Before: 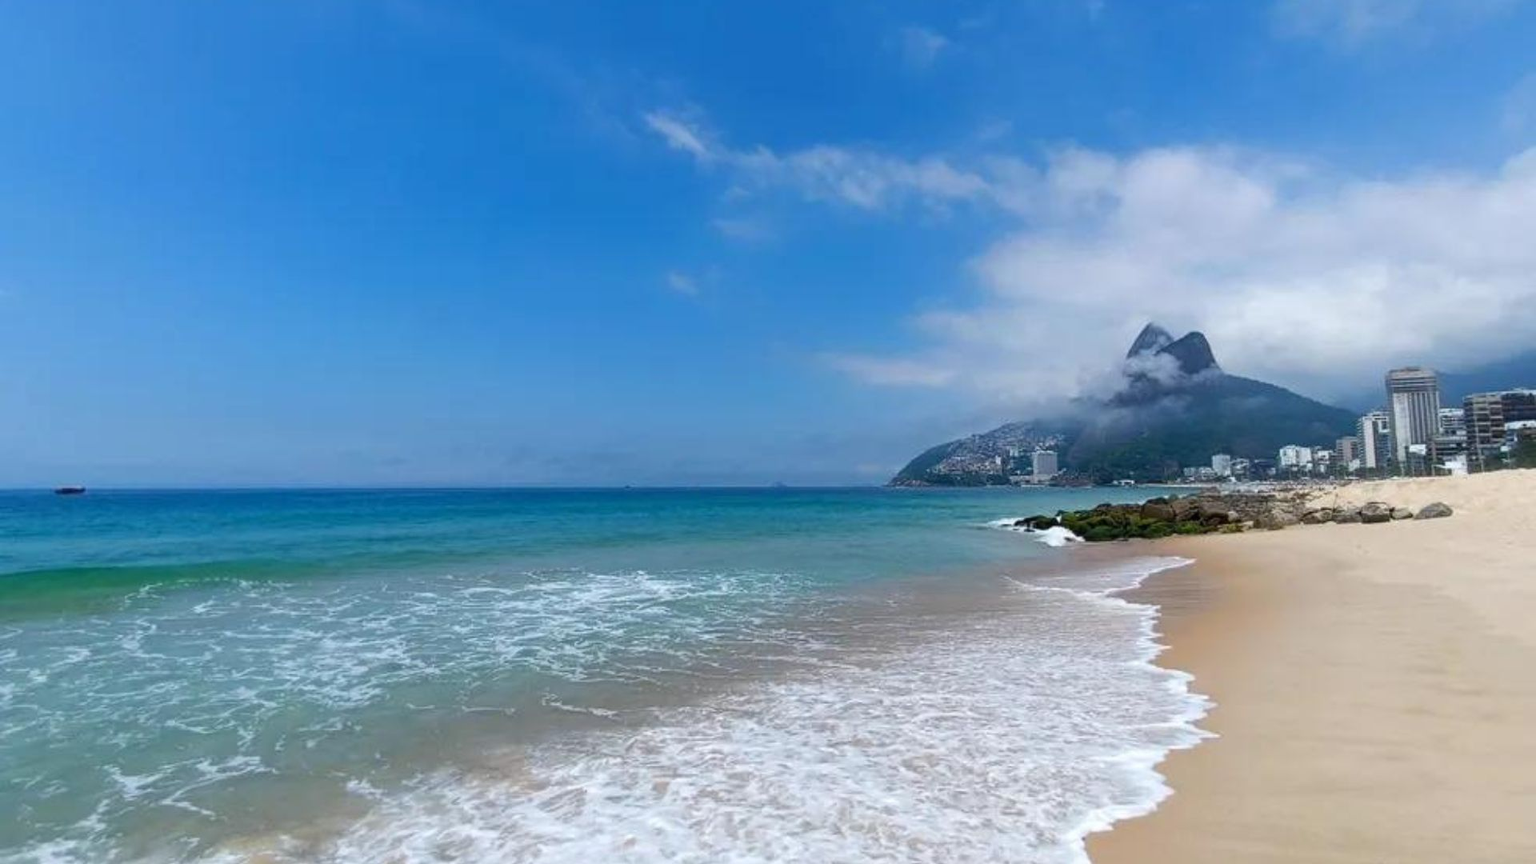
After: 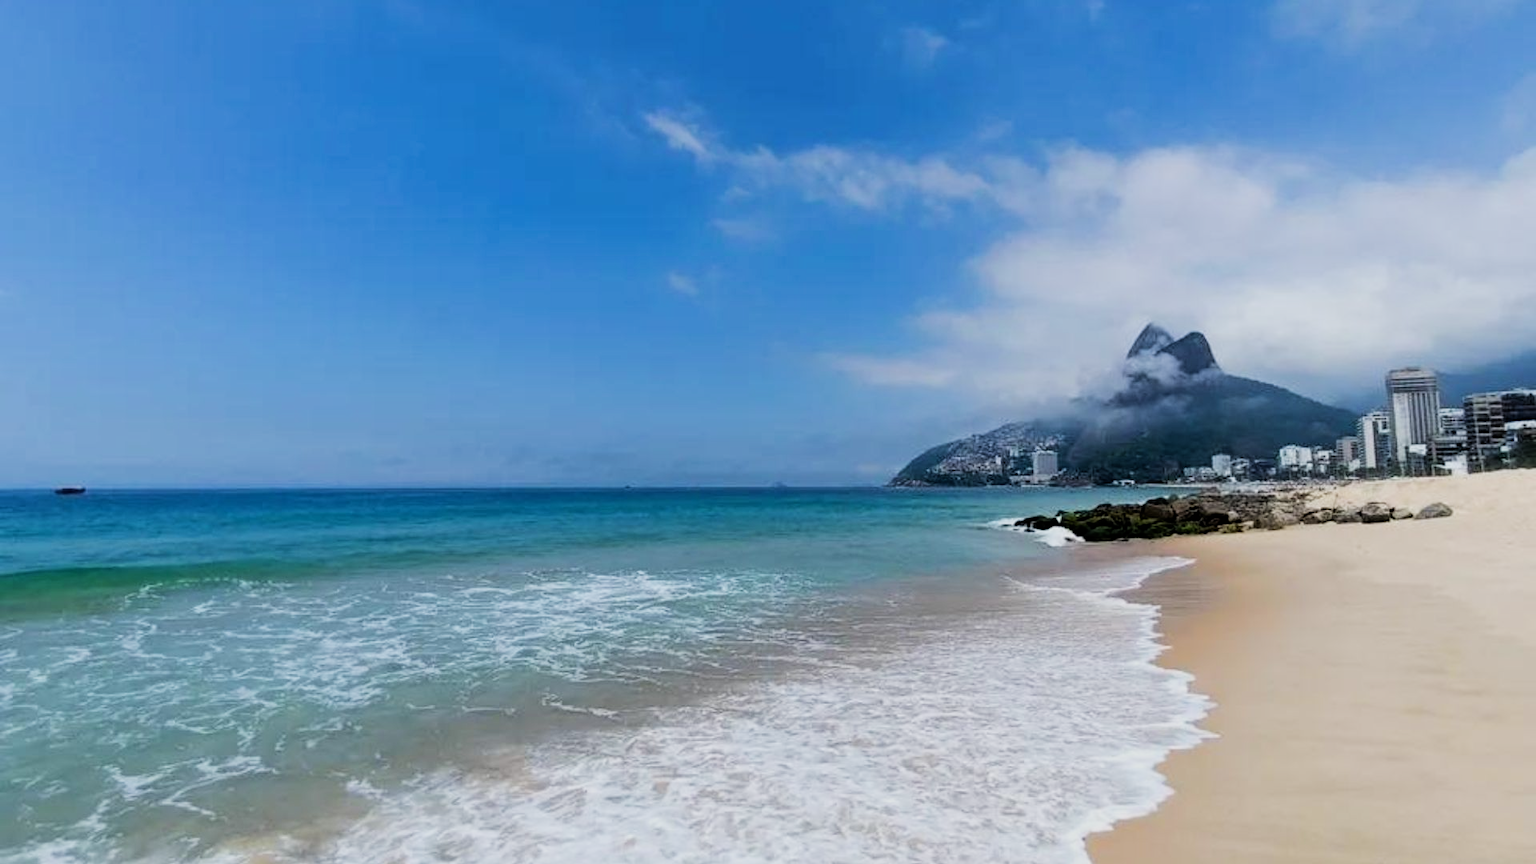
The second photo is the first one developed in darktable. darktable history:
filmic rgb: black relative exposure -5 EV, hardness 2.88, contrast 1.3, highlights saturation mix -30%
exposure: compensate exposure bias true, compensate highlight preservation false
